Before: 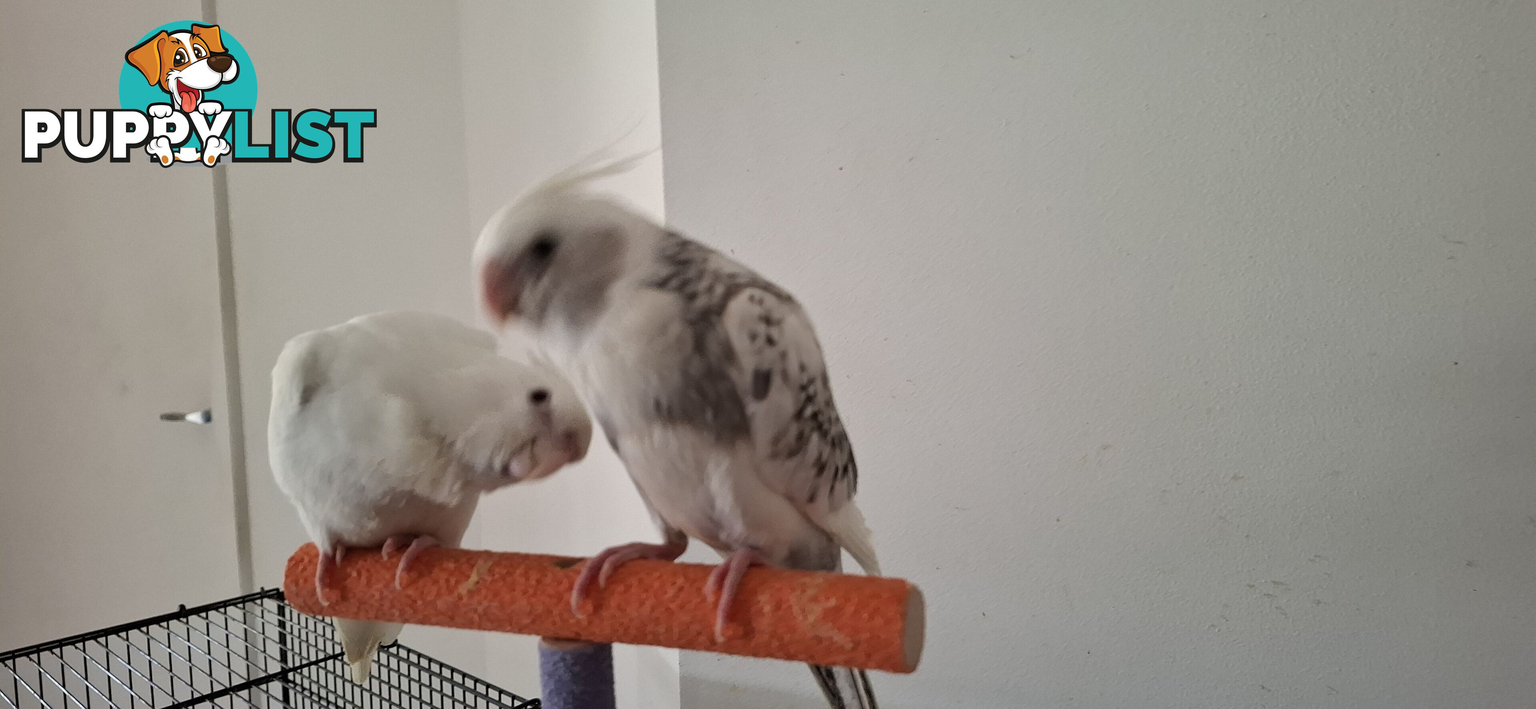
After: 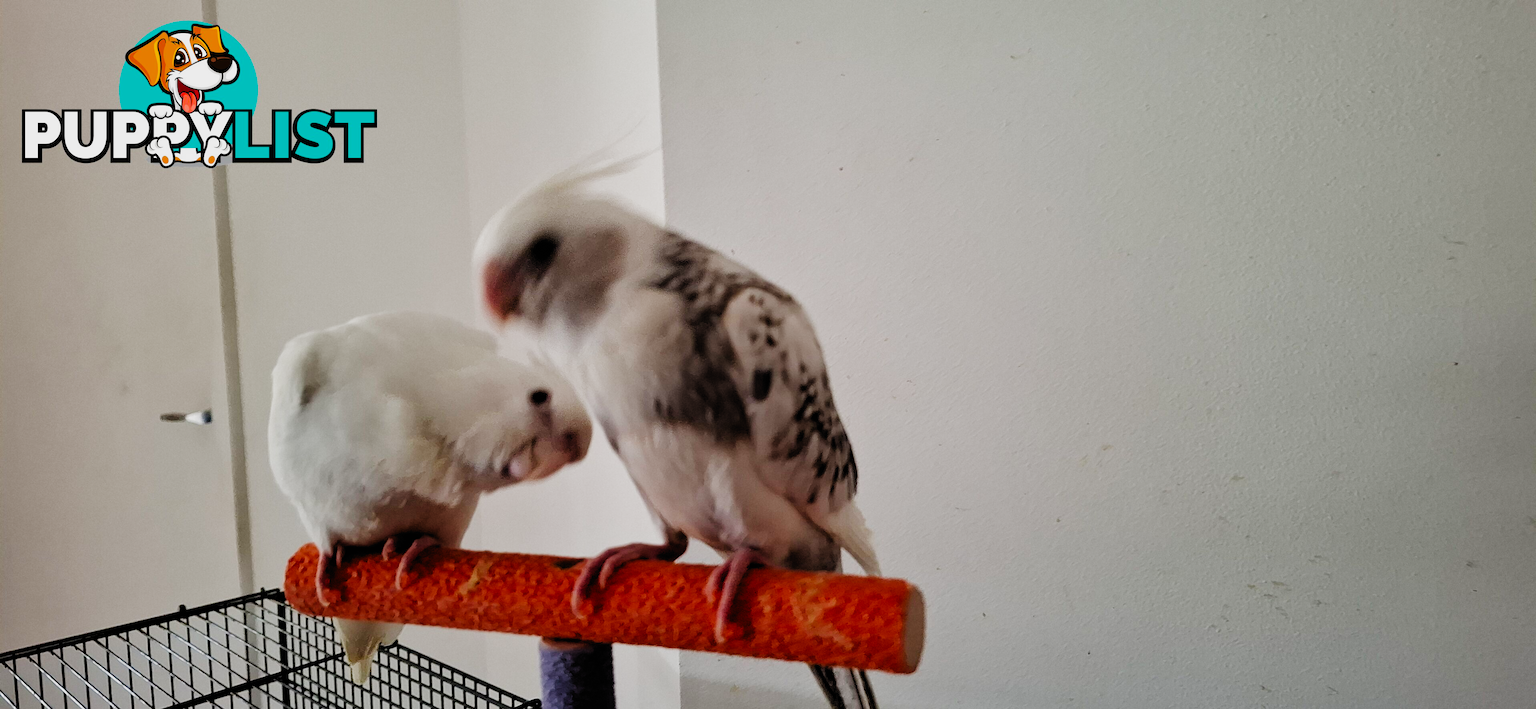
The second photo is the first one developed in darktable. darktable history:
filmic rgb: black relative exposure -5.1 EV, white relative exposure 4 EV, hardness 2.9, contrast 1.409, highlights saturation mix -20.05%, add noise in highlights 0.001, preserve chrominance no, color science v3 (2019), use custom middle-gray values true, contrast in highlights soft
